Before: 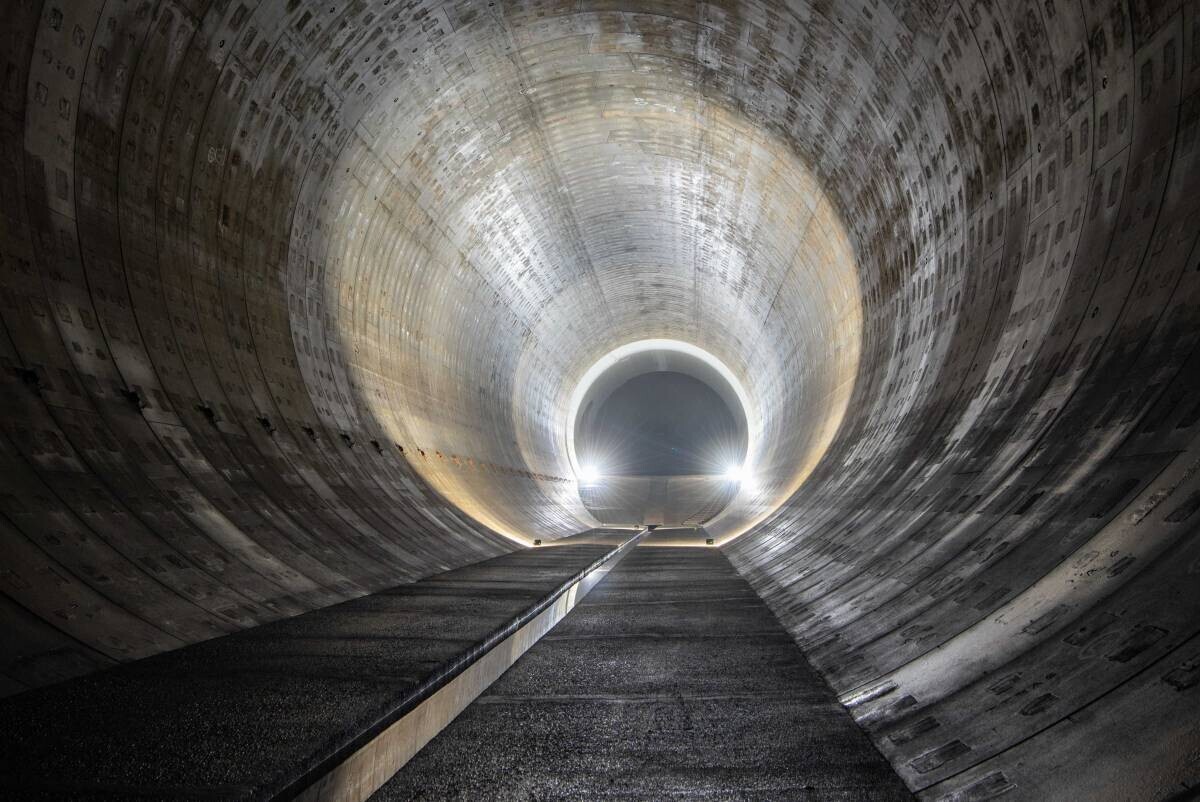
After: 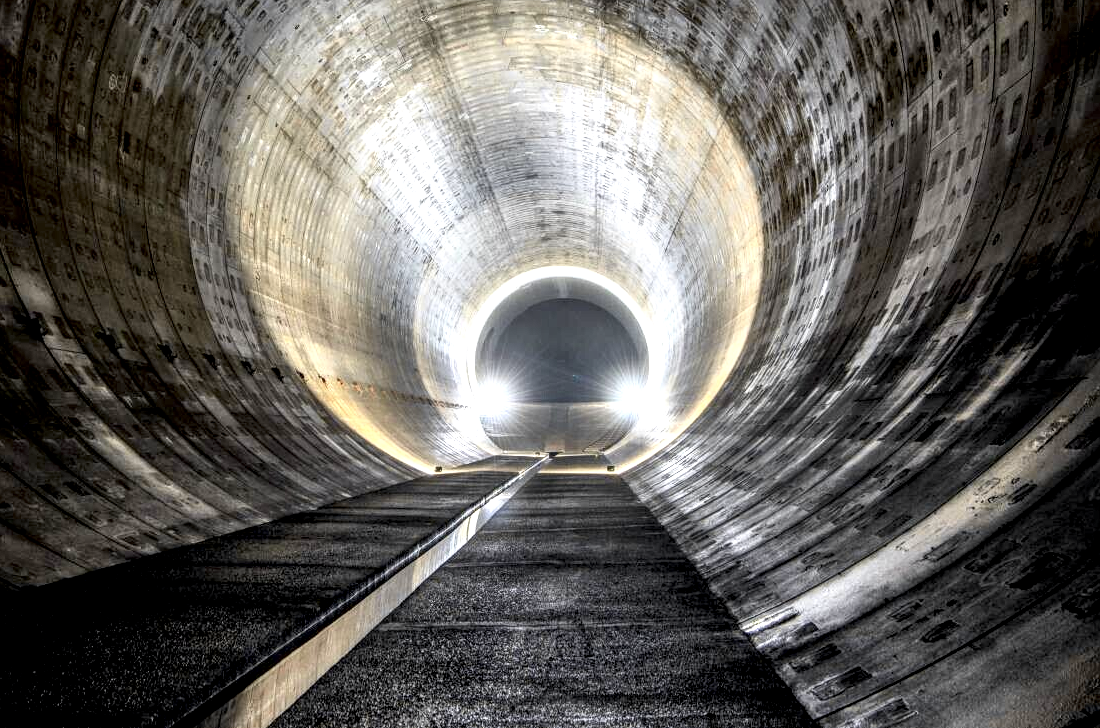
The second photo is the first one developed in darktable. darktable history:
shadows and highlights: shadows 37.27, highlights -28.18, soften with gaussian
tone curve: curves: ch0 [(0, 0.013) (0.054, 0.018) (0.205, 0.191) (0.289, 0.292) (0.39, 0.424) (0.493, 0.551) (0.647, 0.752) (0.778, 0.895) (1, 0.998)]; ch1 [(0, 0) (0.385, 0.343) (0.439, 0.415) (0.494, 0.495) (0.501, 0.501) (0.51, 0.509) (0.54, 0.546) (0.586, 0.606) (0.66, 0.701) (0.783, 0.804) (1, 1)]; ch2 [(0, 0) (0.32, 0.281) (0.403, 0.399) (0.441, 0.428) (0.47, 0.469) (0.498, 0.496) (0.524, 0.538) (0.566, 0.579) (0.633, 0.665) (0.7, 0.711) (1, 1)], color space Lab, independent channels, preserve colors none
local contrast: detail 160%
crop and rotate: left 8.262%, top 9.226%
